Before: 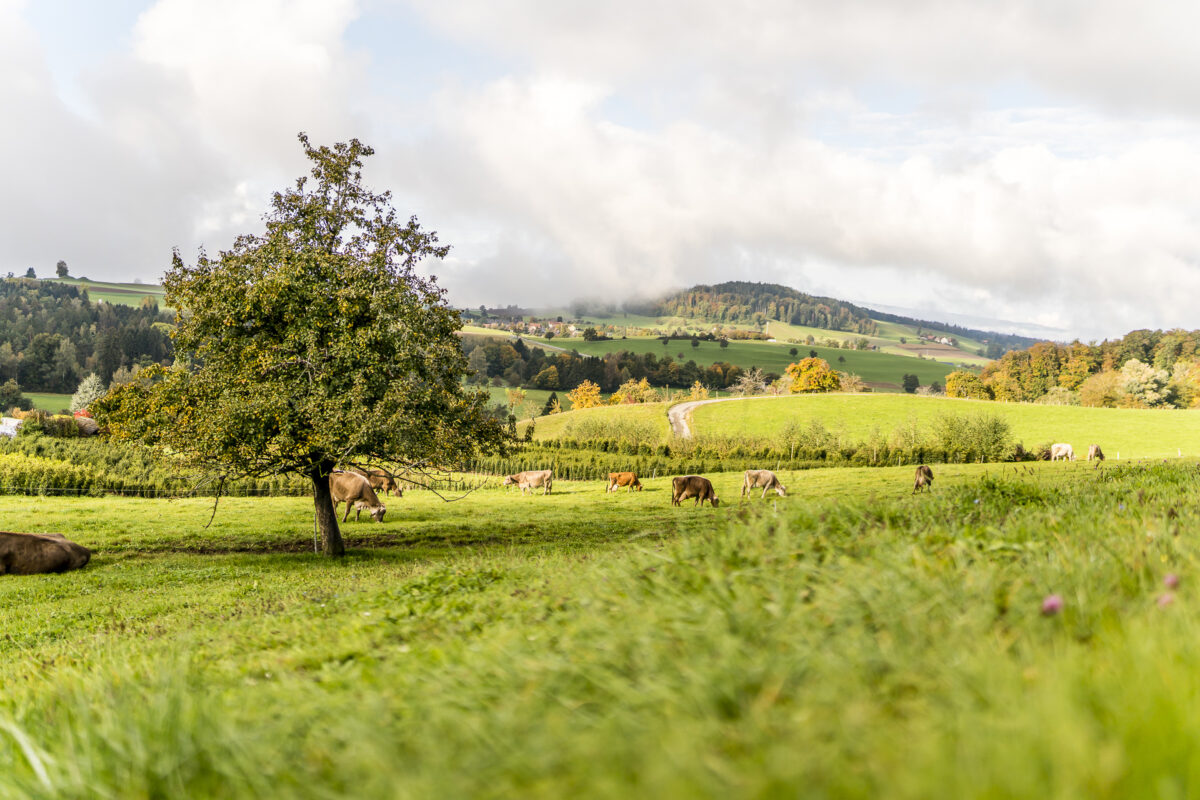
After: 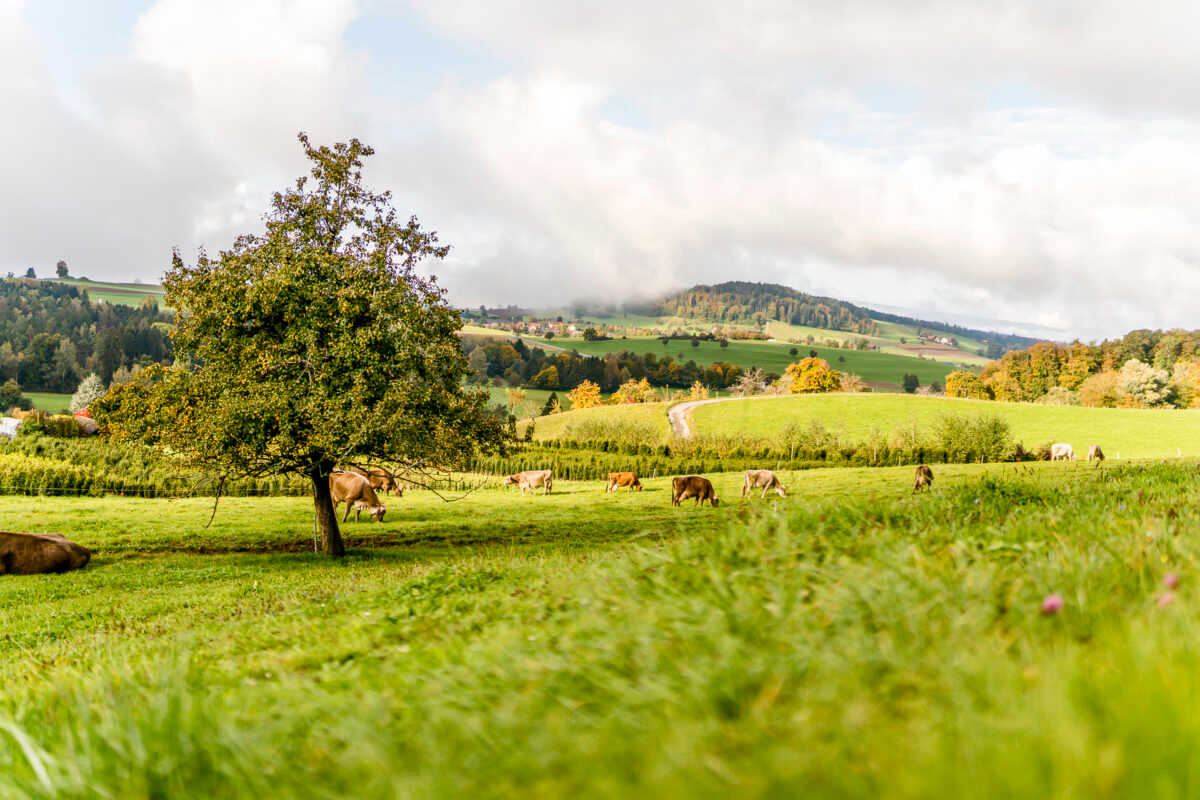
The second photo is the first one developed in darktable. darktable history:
color balance rgb: perceptual saturation grading › global saturation 20%, perceptual saturation grading › highlights -24.932%, perceptual saturation grading › shadows 25.239%
